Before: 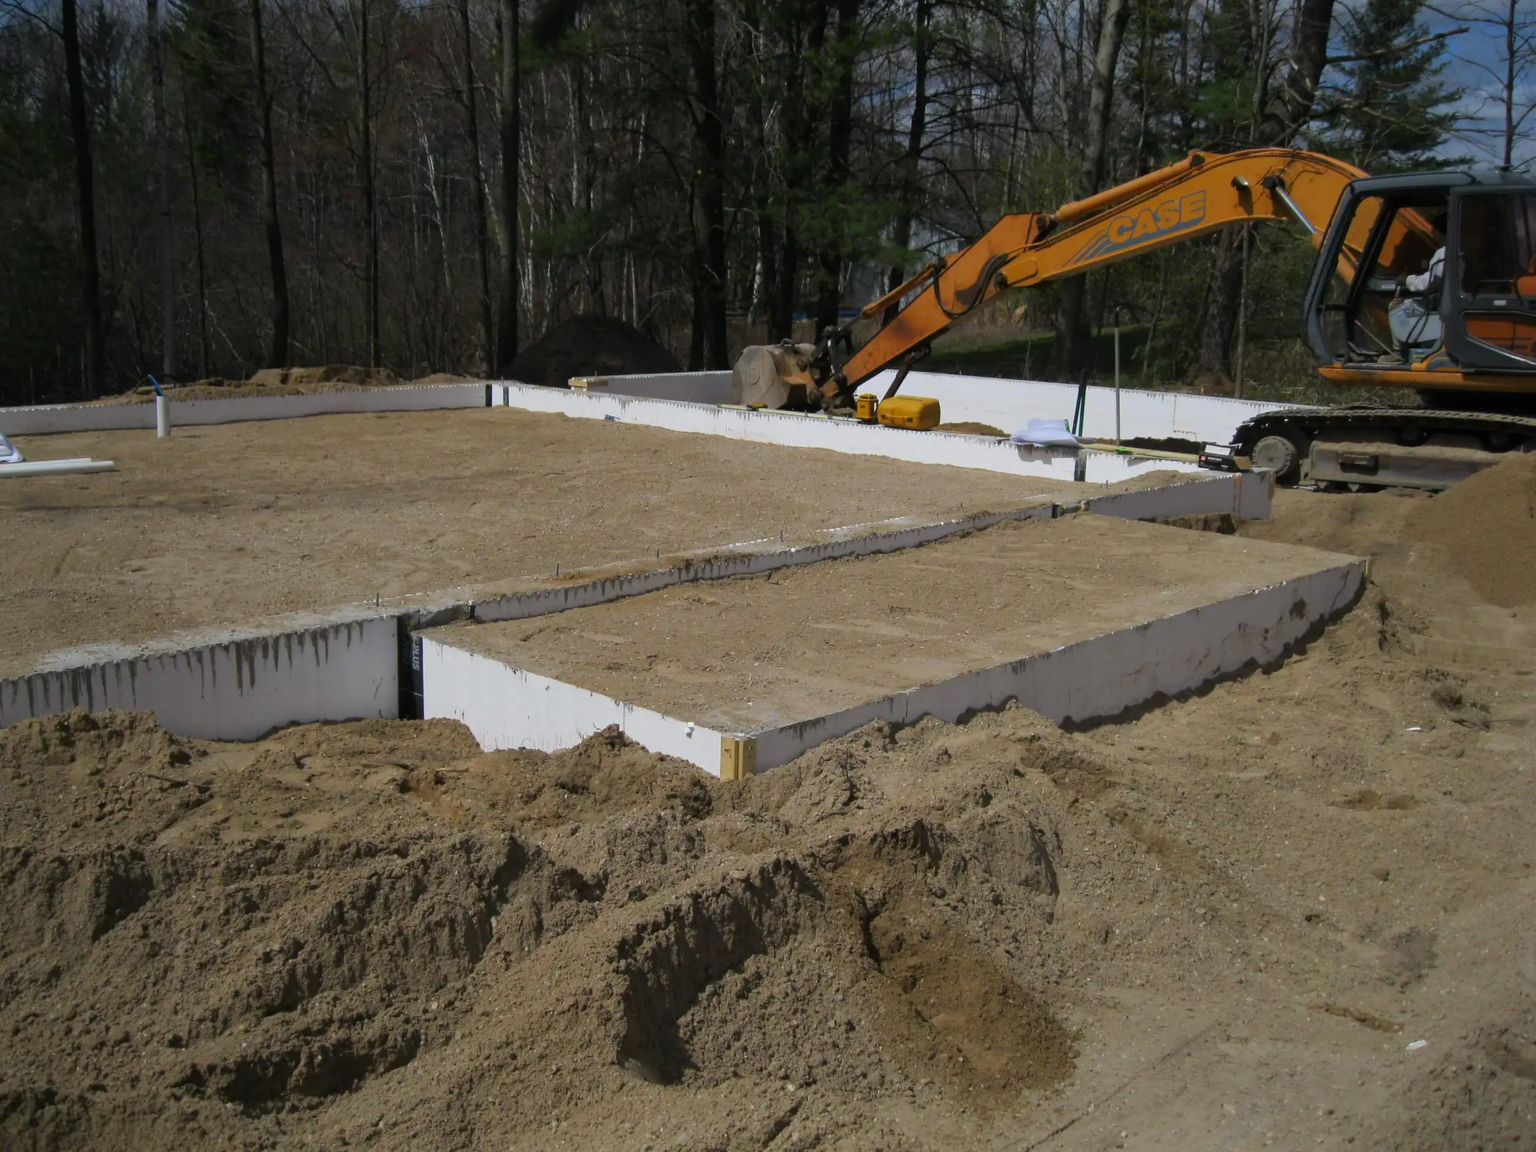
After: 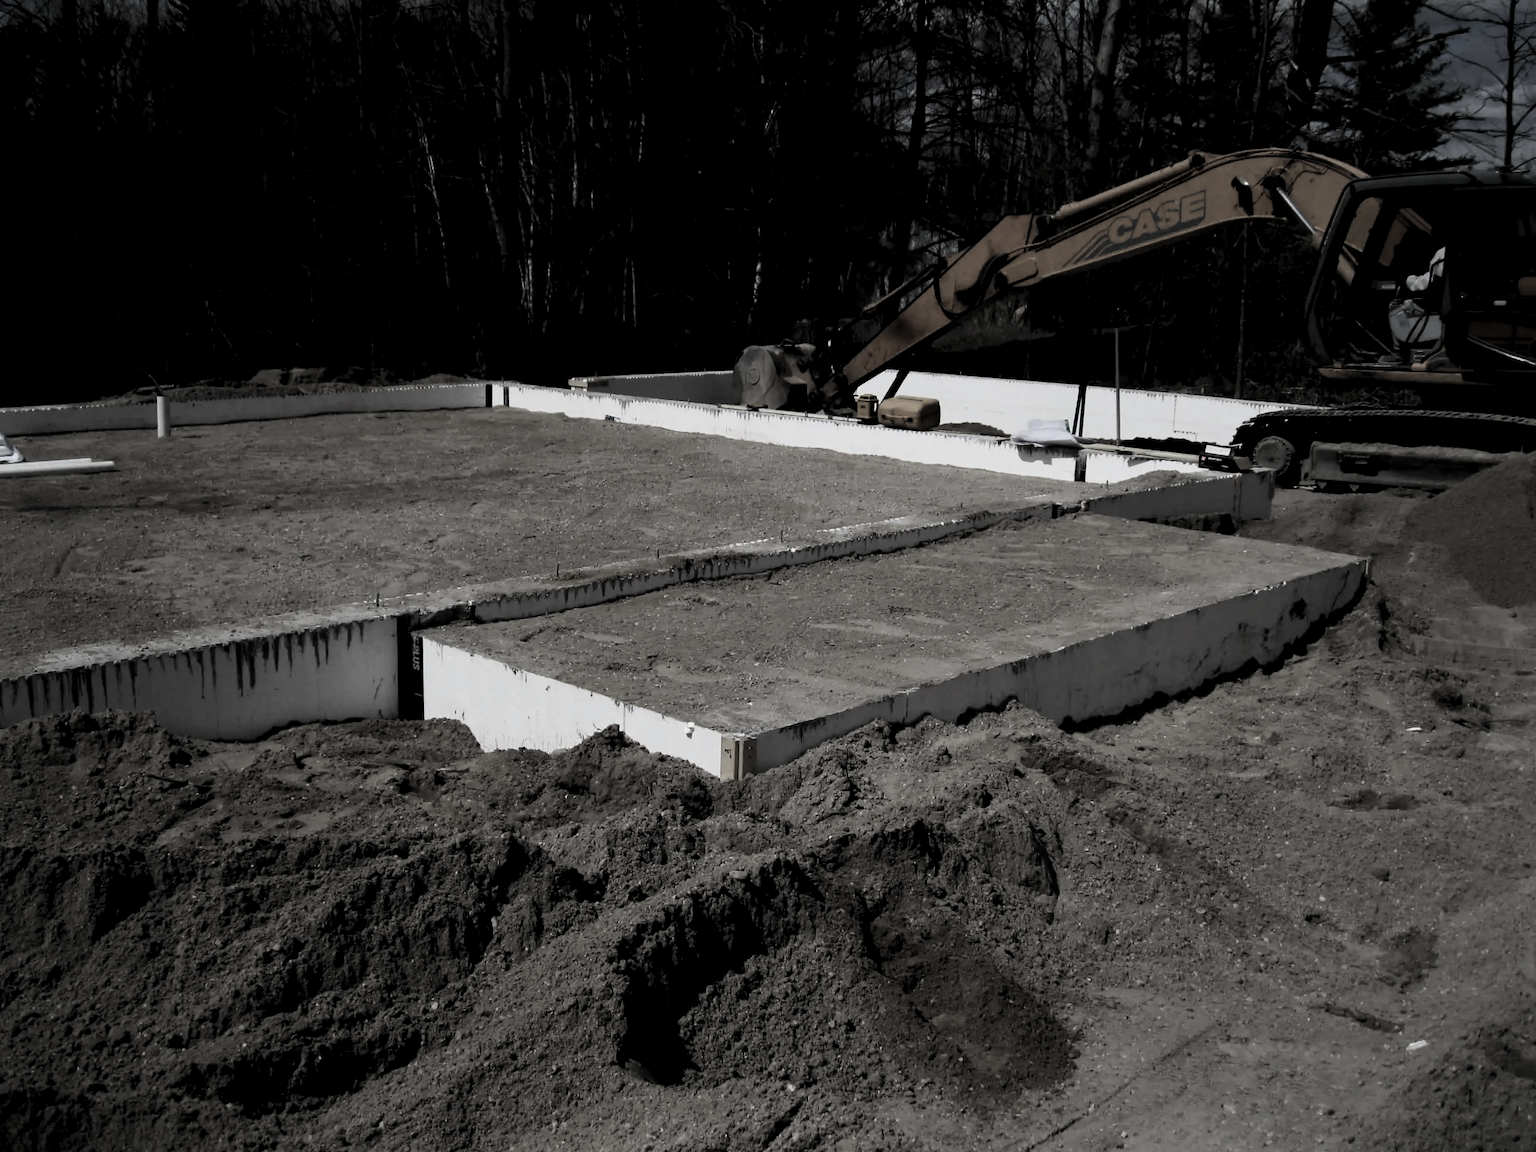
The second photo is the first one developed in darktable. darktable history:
levels: levels [0.116, 0.574, 1]
color zones: curves: ch1 [(0, 0.34) (0.143, 0.164) (0.286, 0.152) (0.429, 0.176) (0.571, 0.173) (0.714, 0.188) (0.857, 0.199) (1, 0.34)]
contrast brightness saturation: contrast 0.25, saturation -0.31
